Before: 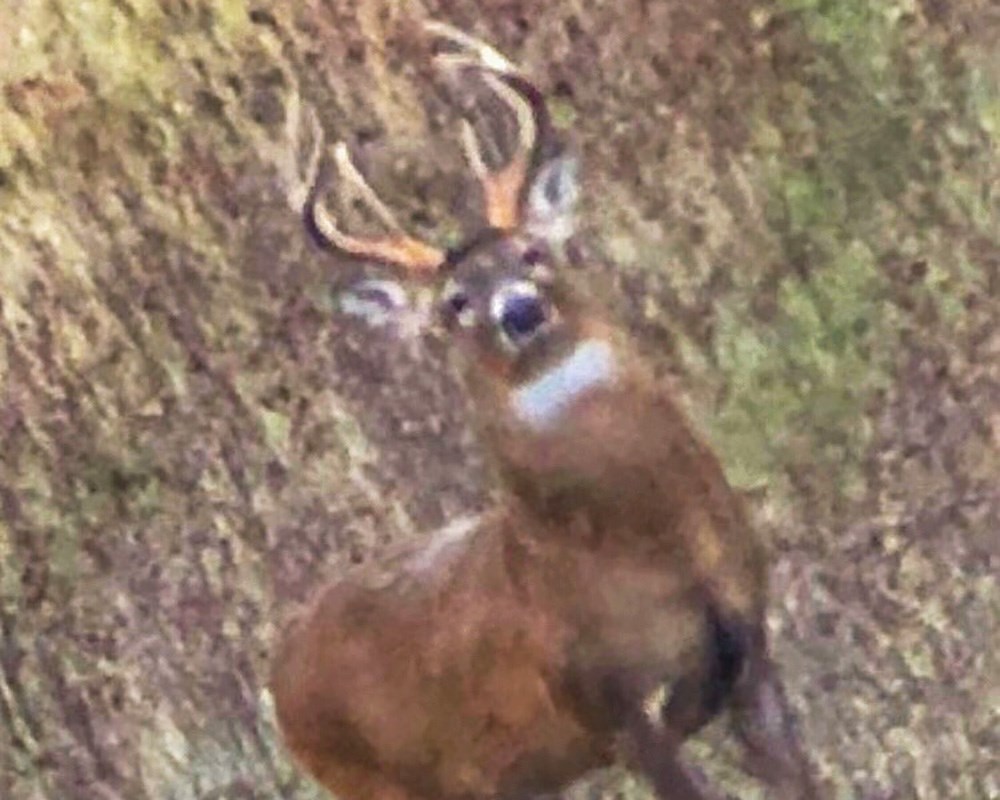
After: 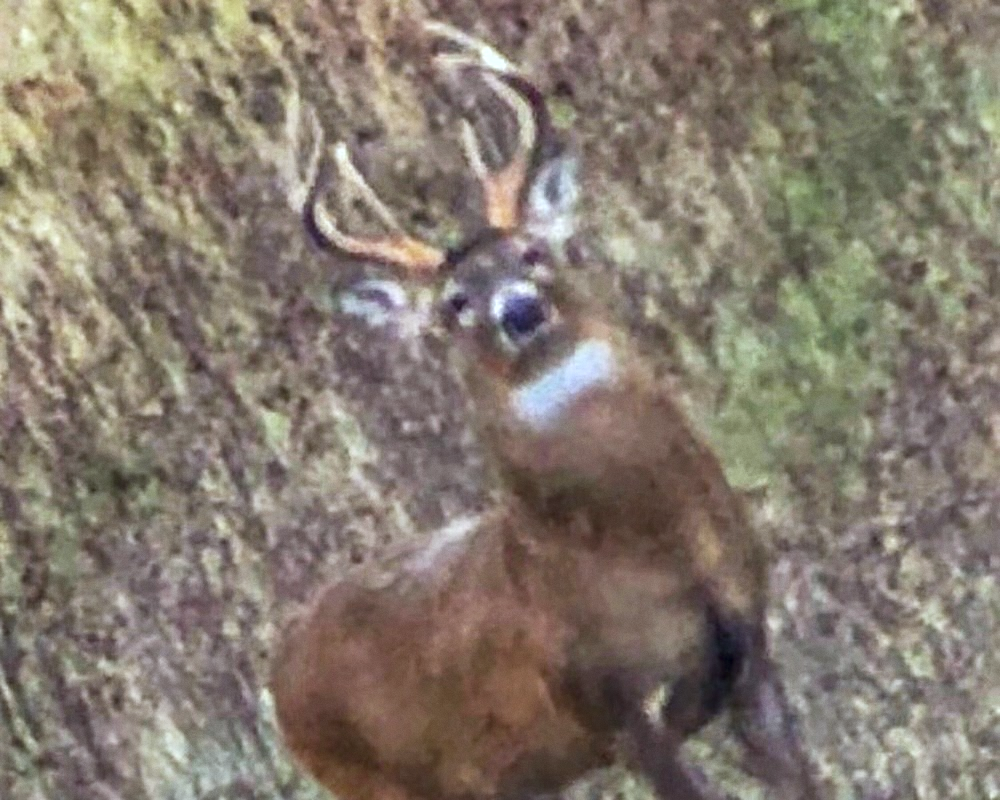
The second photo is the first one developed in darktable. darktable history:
local contrast: on, module defaults
rotate and perspective: crop left 0, crop top 0
grain: coarseness 0.09 ISO, strength 10%
white balance: red 0.925, blue 1.046
